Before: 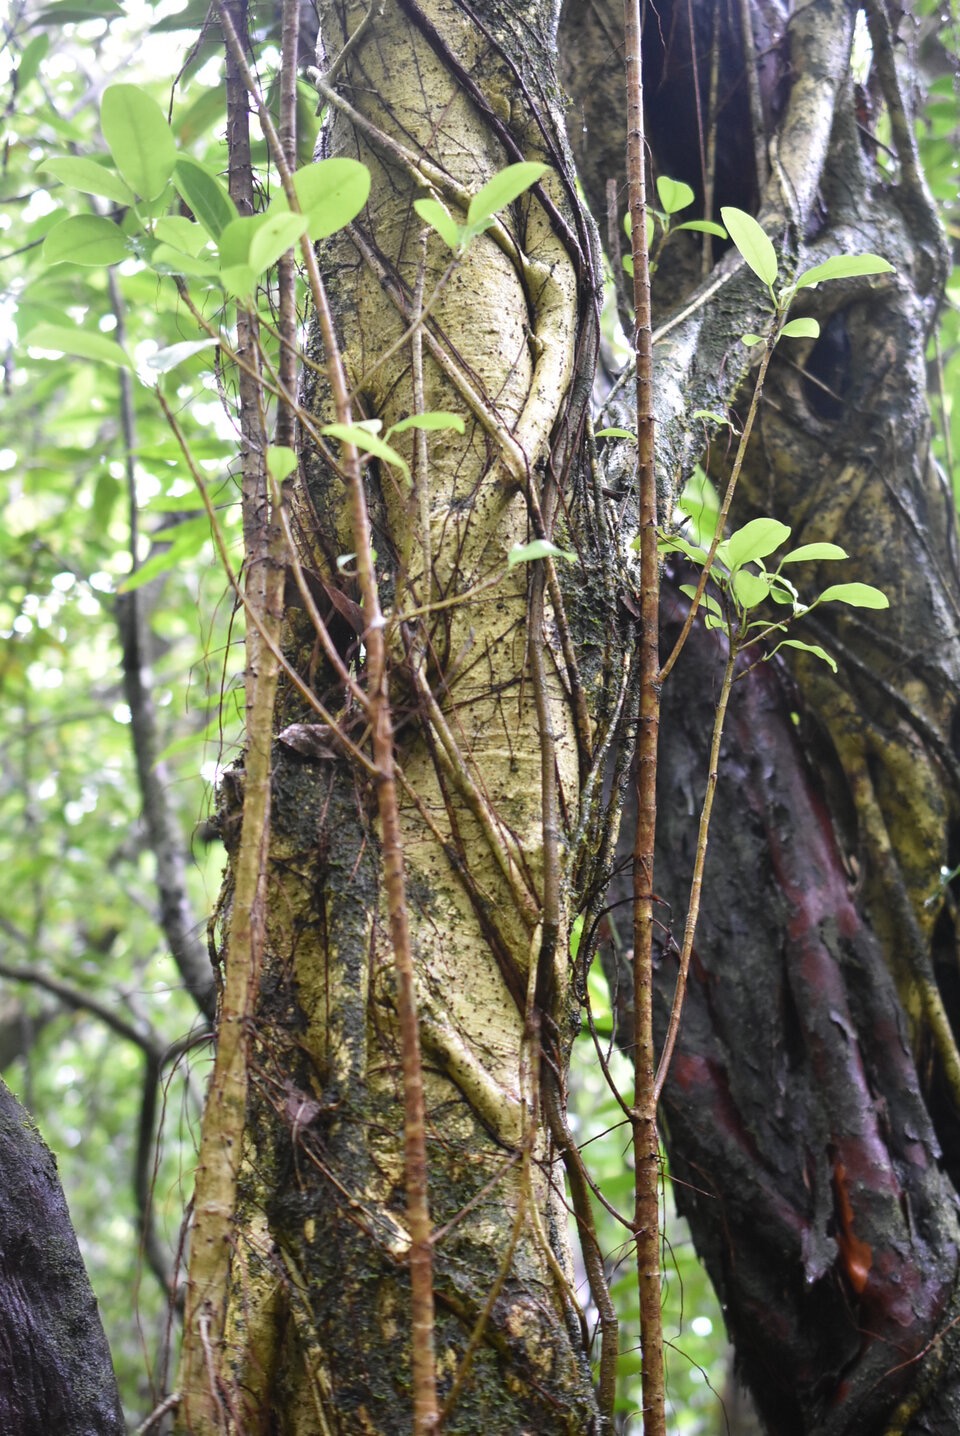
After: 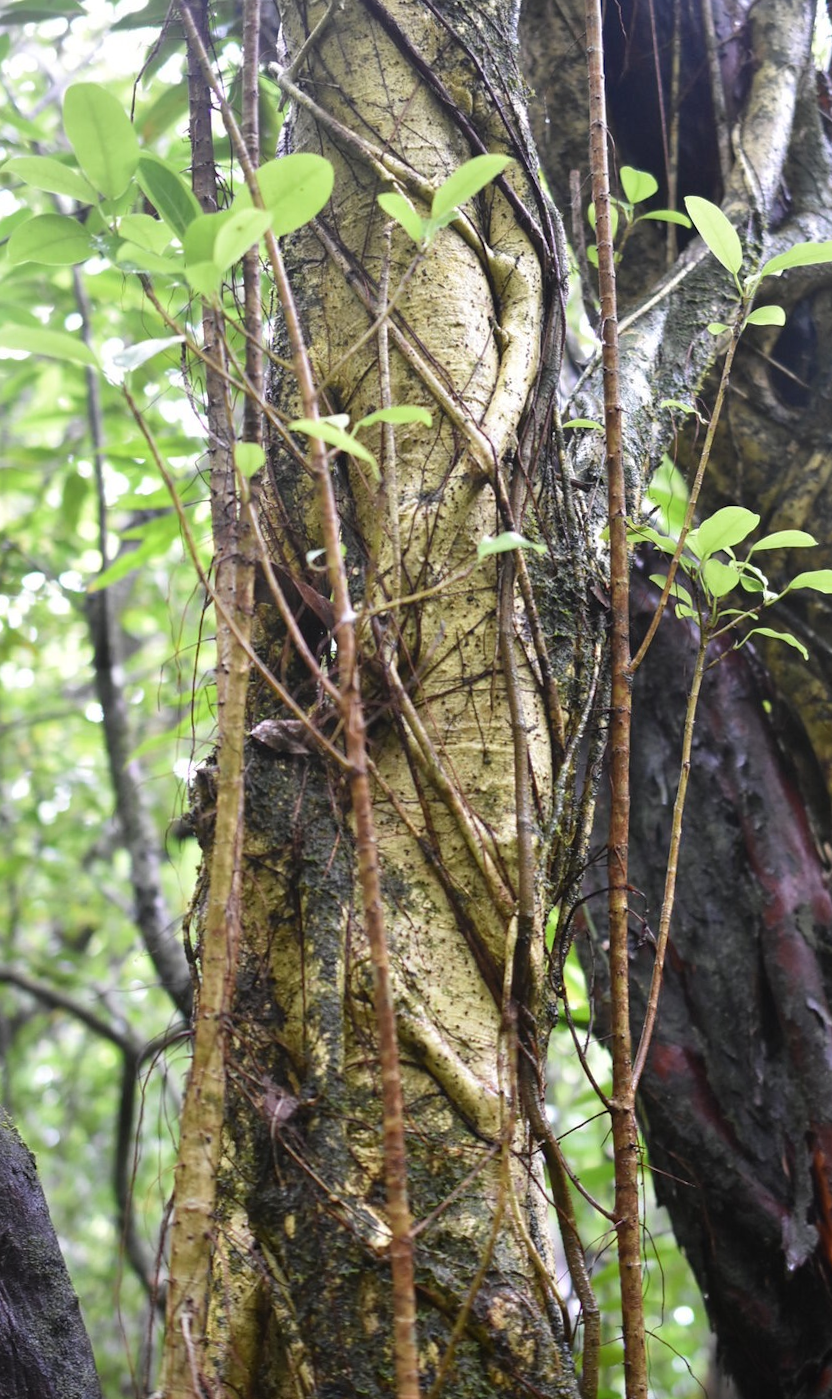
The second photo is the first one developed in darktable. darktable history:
crop and rotate: angle 0.925°, left 4.116%, top 1.049%, right 11.184%, bottom 2.512%
